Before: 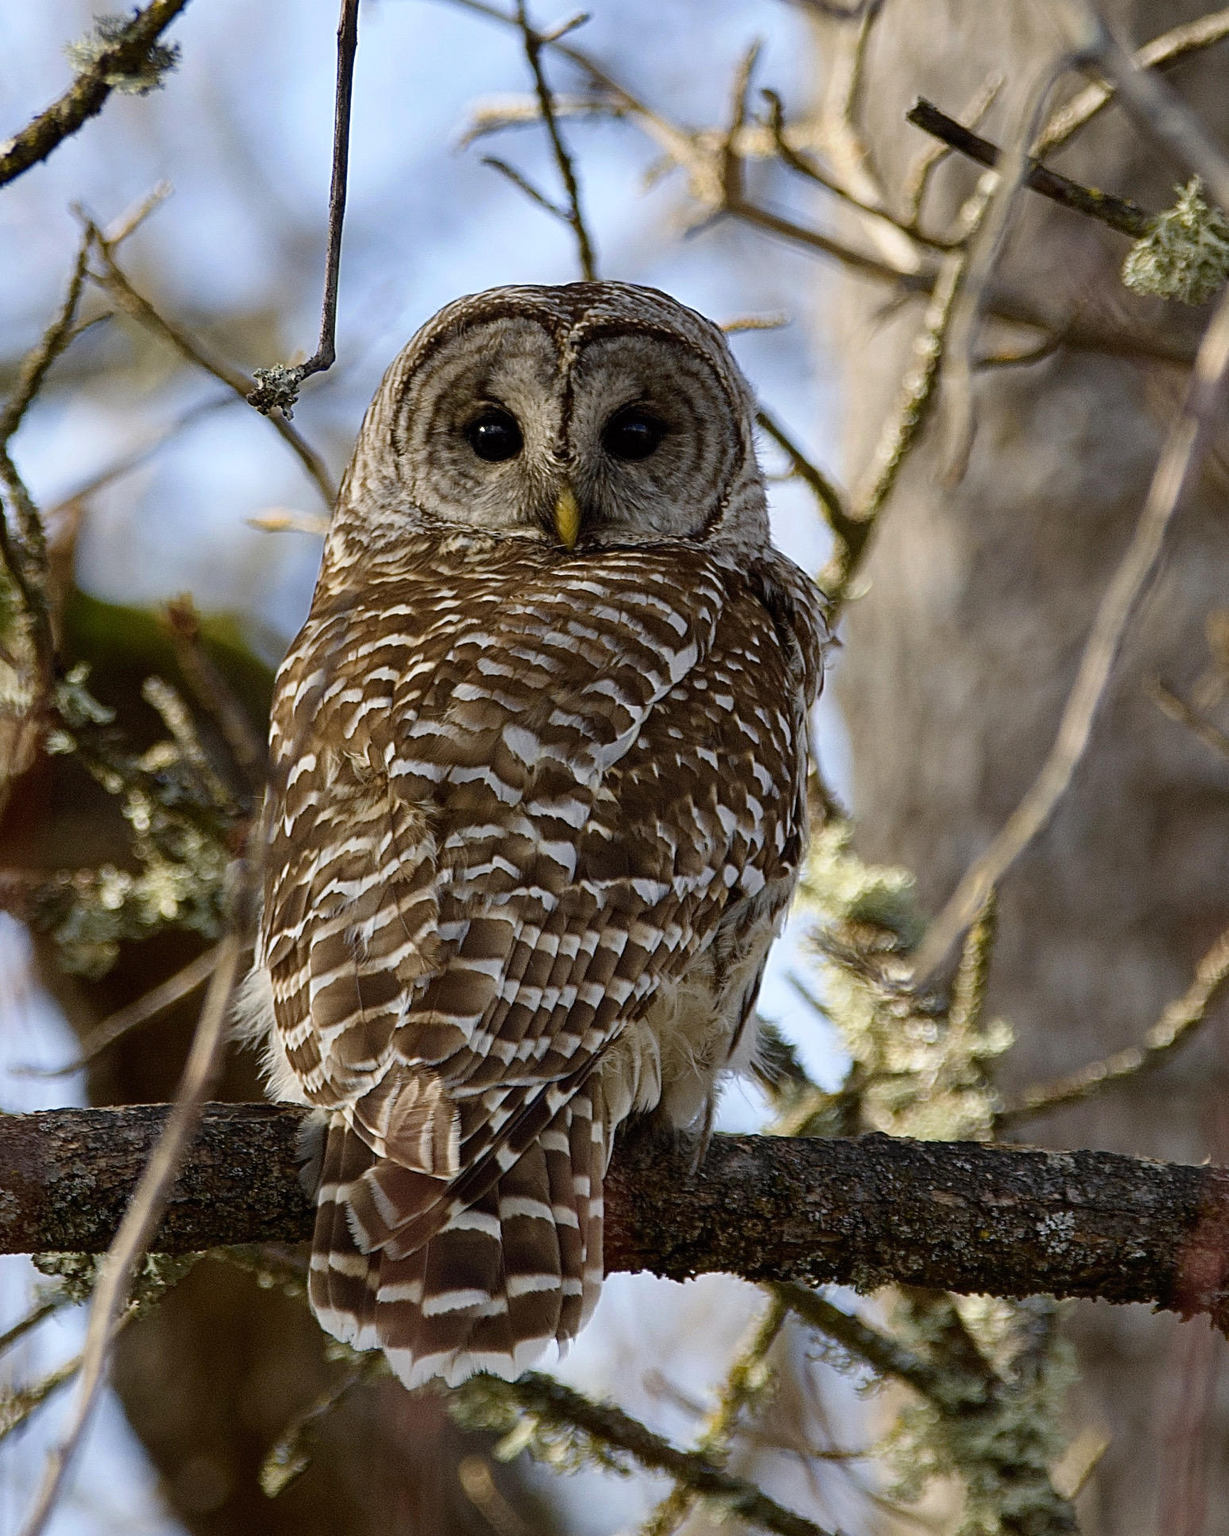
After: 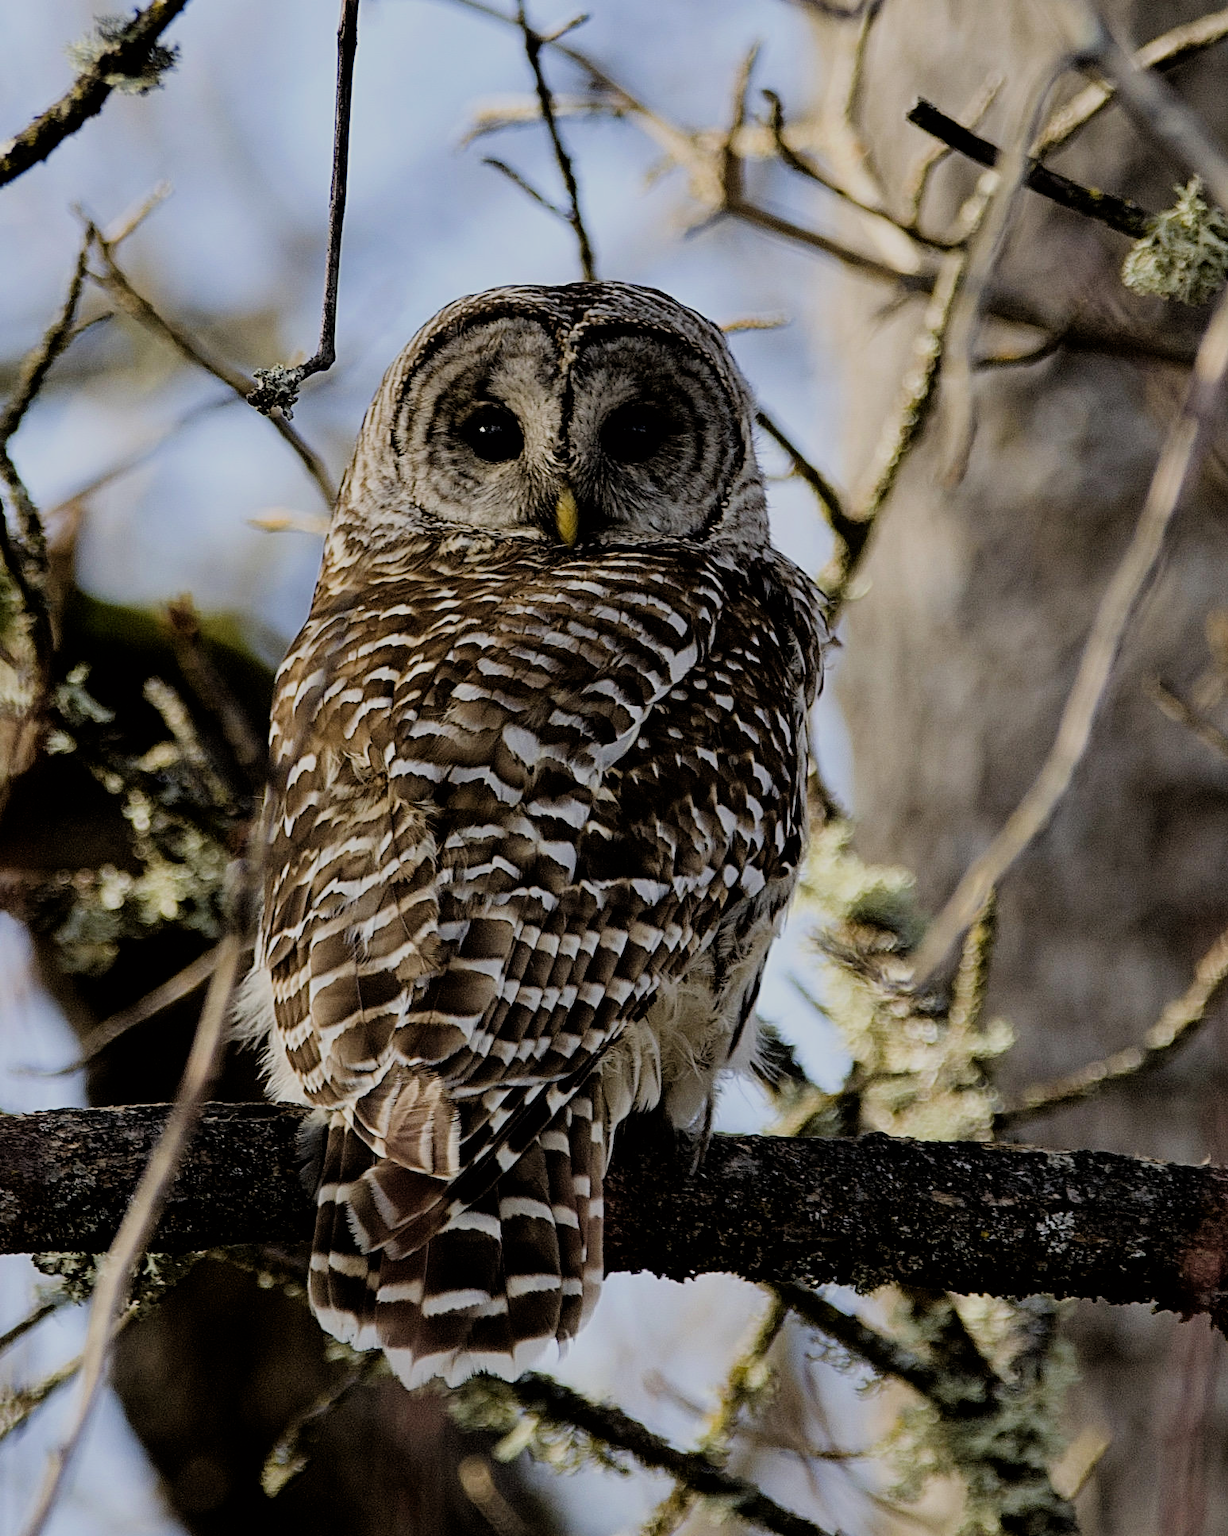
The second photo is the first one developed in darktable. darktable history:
filmic rgb: black relative exposure -4.14 EV, white relative exposure 5.1 EV, hardness 2.11, contrast 1.165
tone equalizer: on, module defaults
